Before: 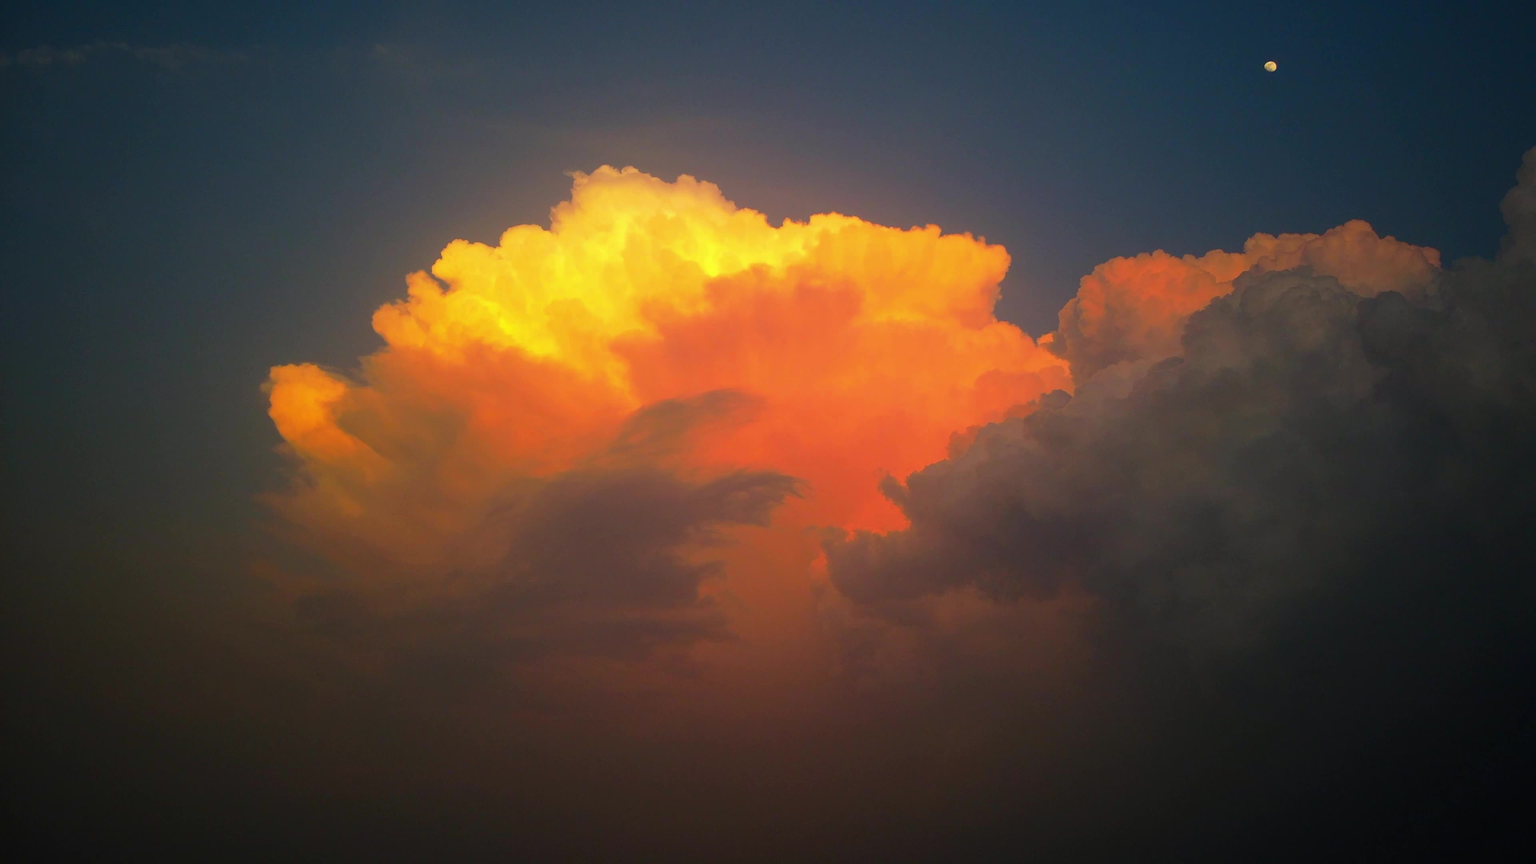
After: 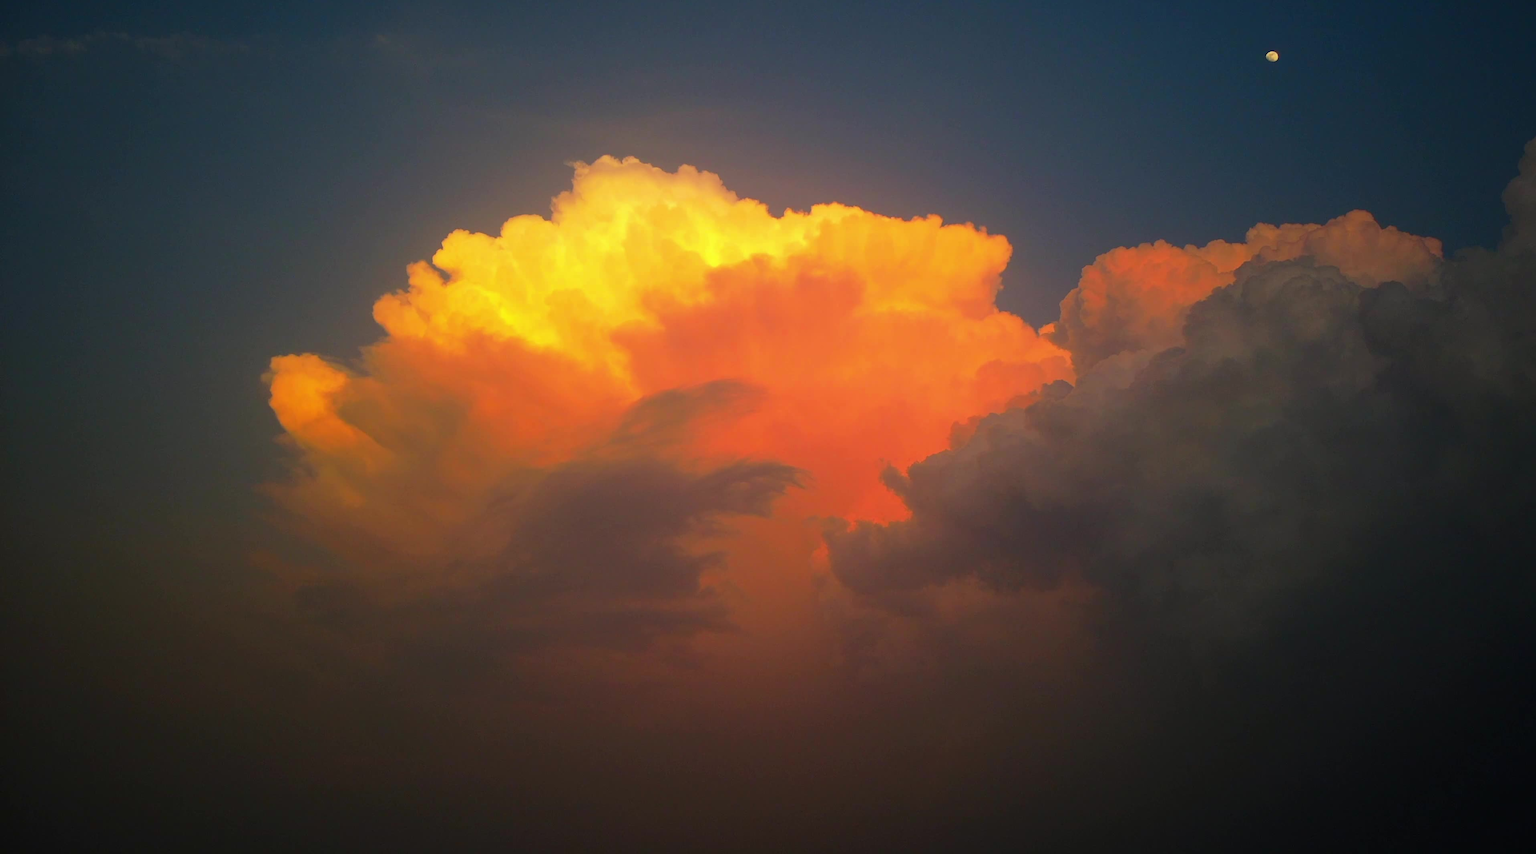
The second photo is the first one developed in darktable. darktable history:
crop: top 1.21%, right 0.08%
